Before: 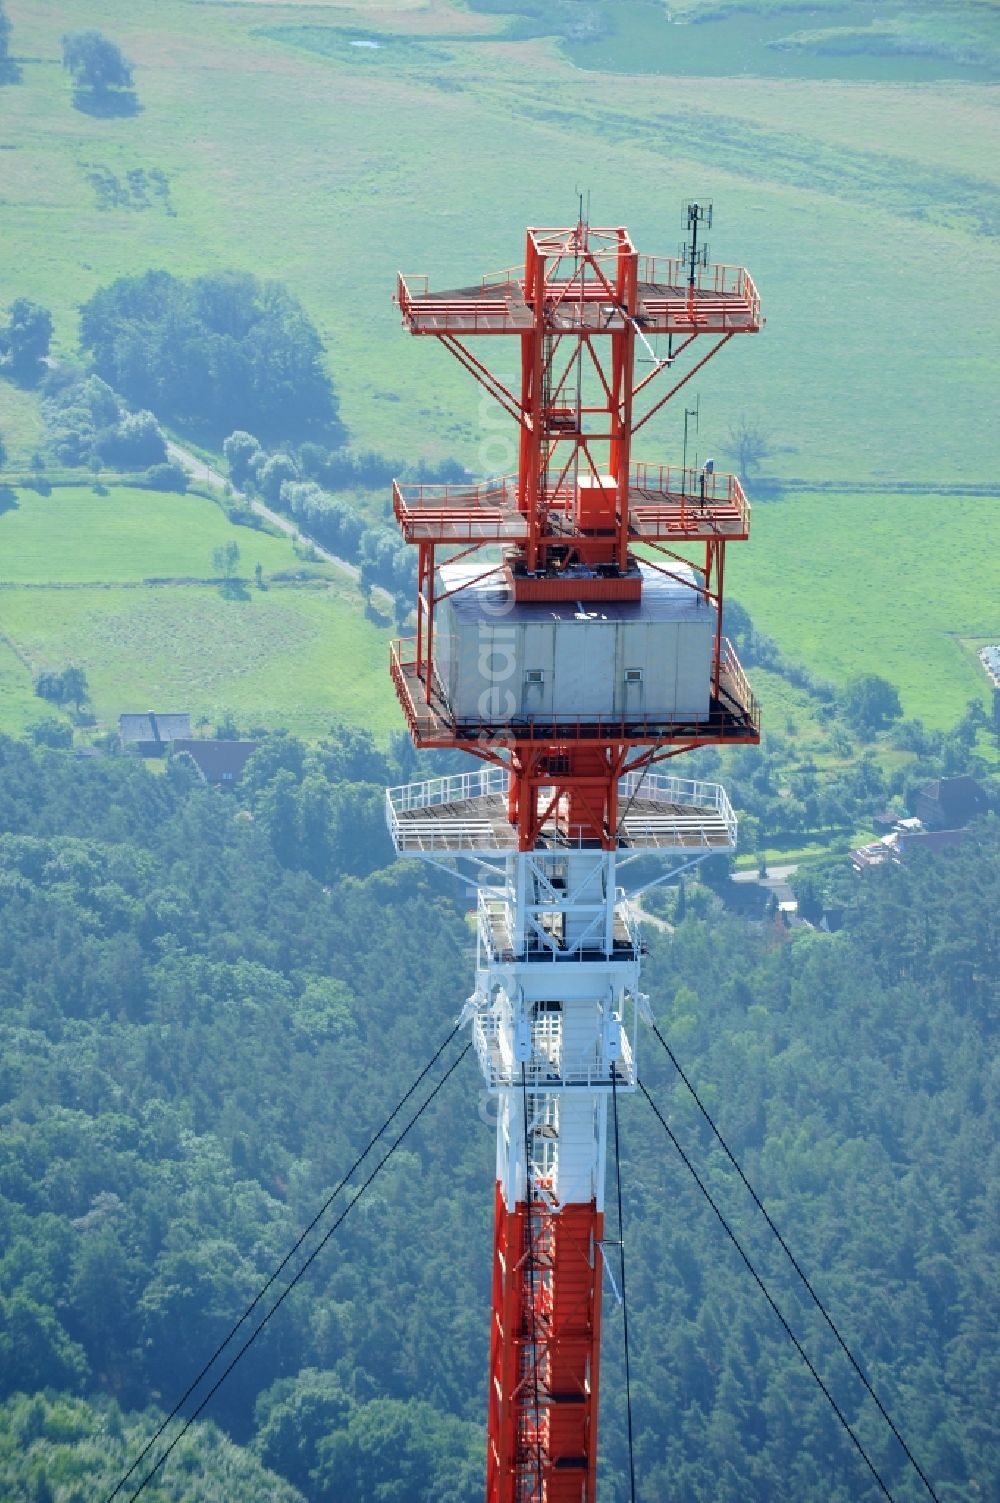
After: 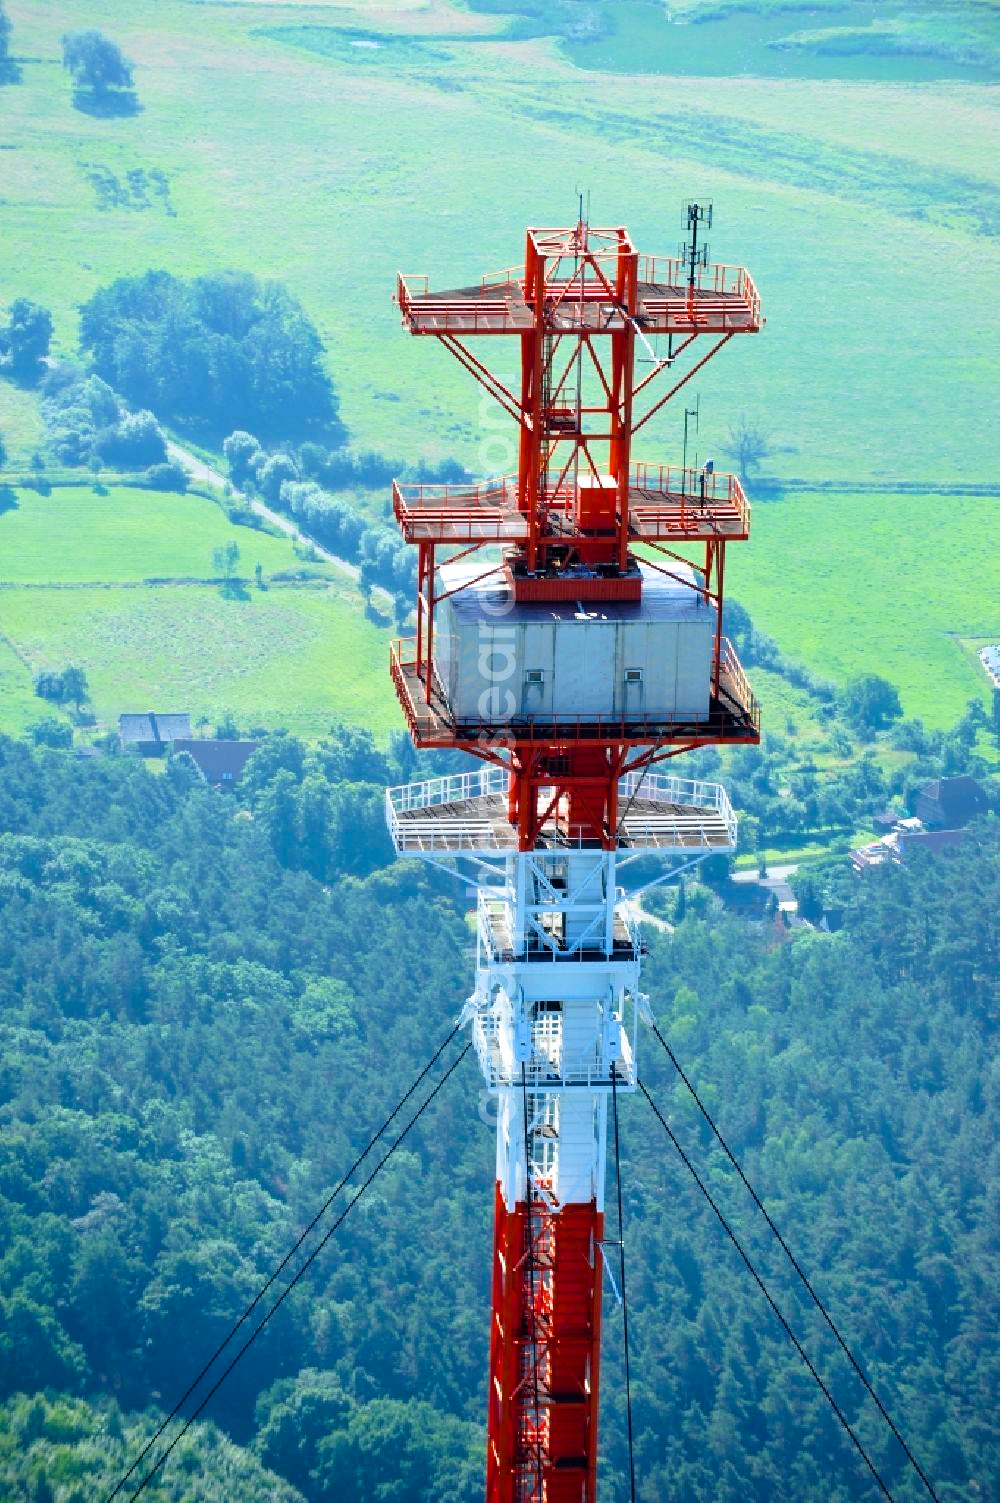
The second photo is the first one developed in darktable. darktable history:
color balance rgb: highlights gain › luminance 17.351%, linear chroma grading › global chroma 15.49%, perceptual saturation grading › global saturation 30.955%, perceptual brilliance grading › global brilliance 14.372%, perceptual brilliance grading › shadows -35.739%
filmic rgb: black relative exposure -11.39 EV, white relative exposure 3.23 EV, threshold 3.05 EV, hardness 6.72, enable highlight reconstruction true
